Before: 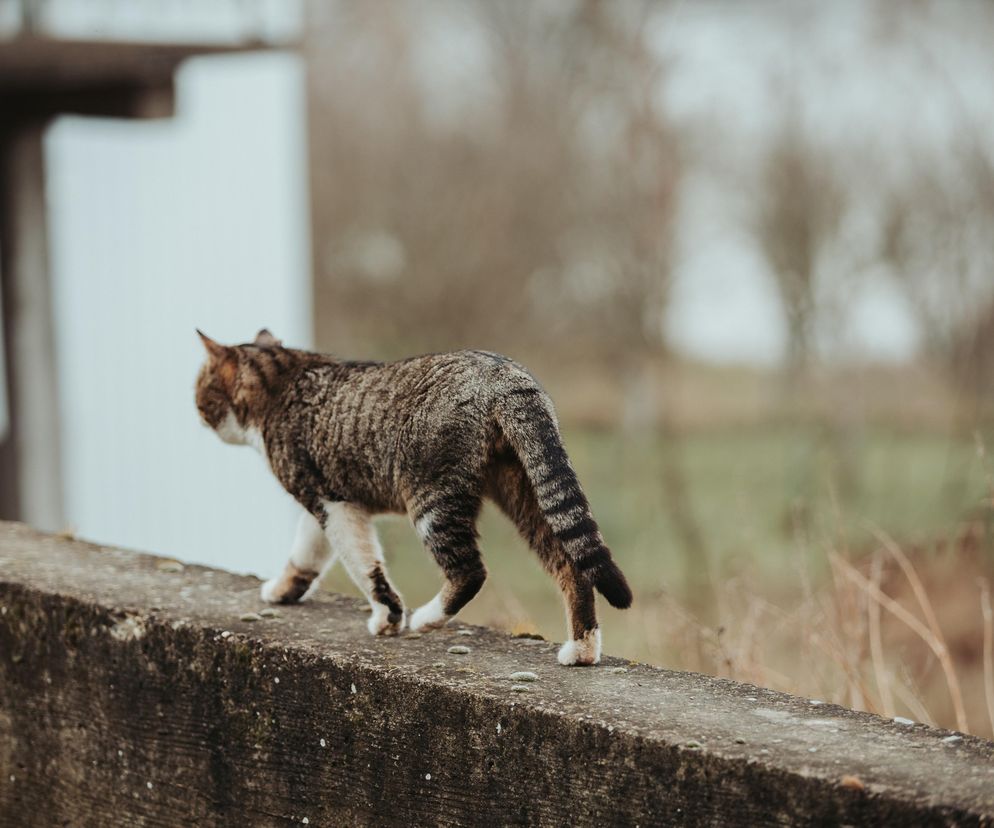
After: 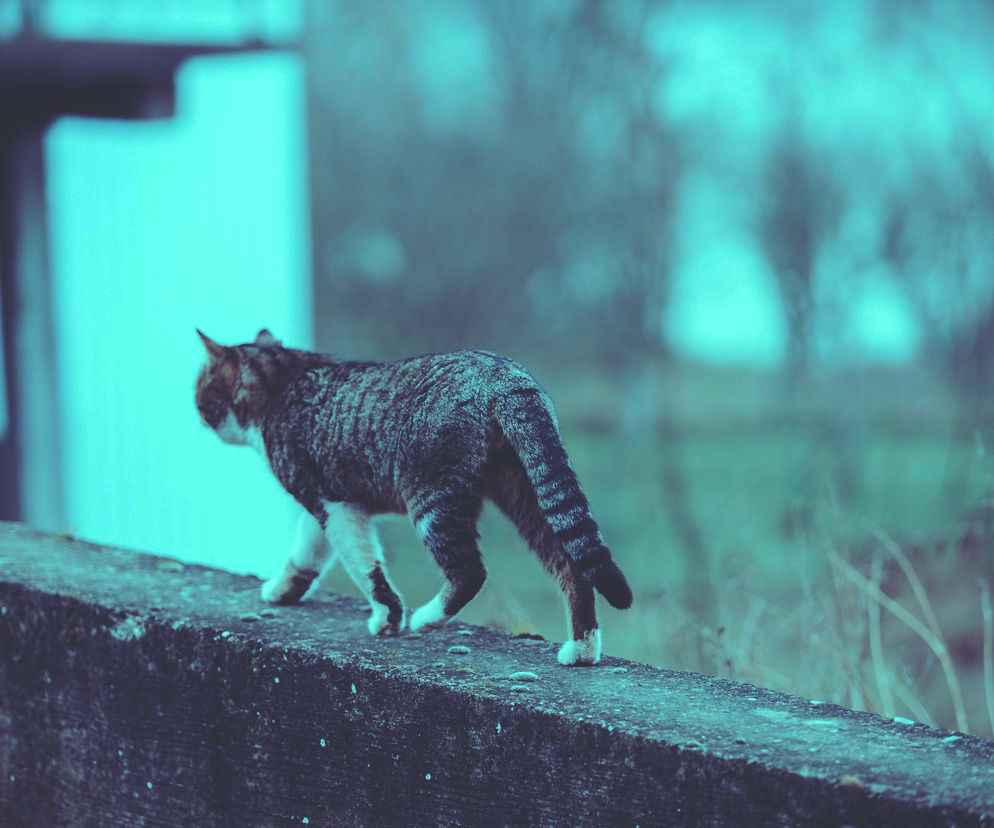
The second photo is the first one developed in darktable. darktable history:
rgb curve: curves: ch0 [(0, 0.186) (0.314, 0.284) (0.576, 0.466) (0.805, 0.691) (0.936, 0.886)]; ch1 [(0, 0.186) (0.314, 0.284) (0.581, 0.534) (0.771, 0.746) (0.936, 0.958)]; ch2 [(0, 0.216) (0.275, 0.39) (1, 1)], mode RGB, independent channels, compensate middle gray true, preserve colors none
color balance: mode lift, gamma, gain (sRGB), lift [0.997, 0.979, 1.021, 1.011], gamma [1, 1.084, 0.916, 0.998], gain [1, 0.87, 1.13, 1.101], contrast 4.55%, contrast fulcrum 38.24%, output saturation 104.09%
